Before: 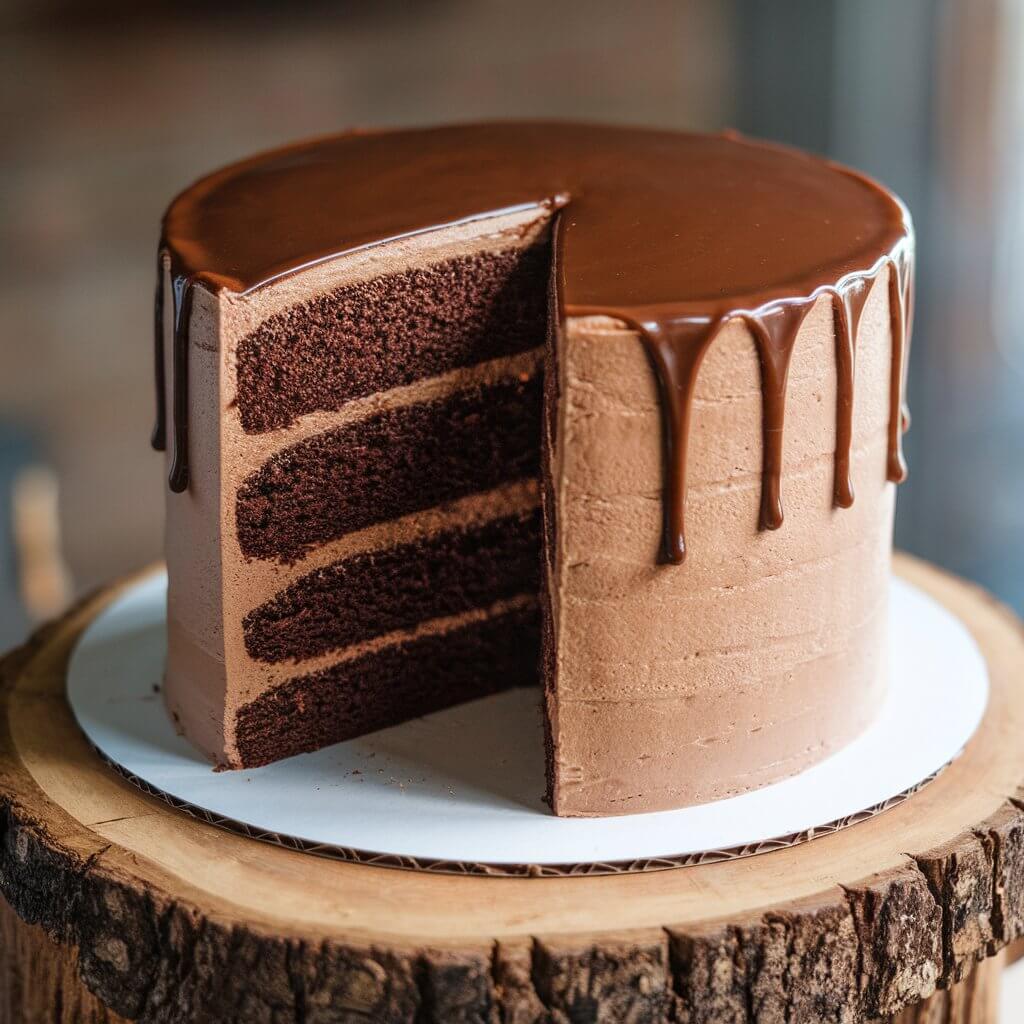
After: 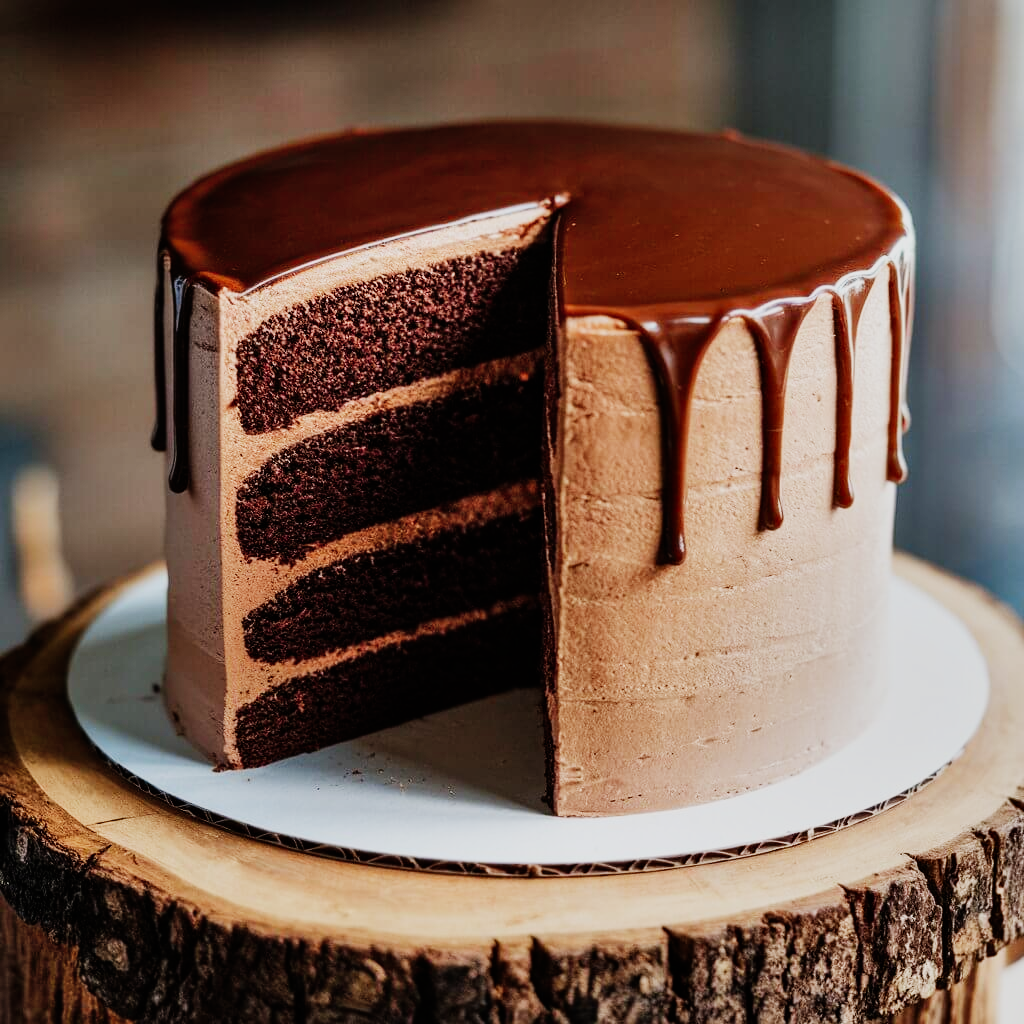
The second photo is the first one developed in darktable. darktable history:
tone equalizer: on, module defaults
rgb levels: preserve colors max RGB
shadows and highlights: radius 118.69, shadows 42.21, highlights -61.56, soften with gaussian
sigmoid: contrast 1.8, skew -0.2, preserve hue 0%, red attenuation 0.1, red rotation 0.035, green attenuation 0.1, green rotation -0.017, blue attenuation 0.15, blue rotation -0.052, base primaries Rec2020
